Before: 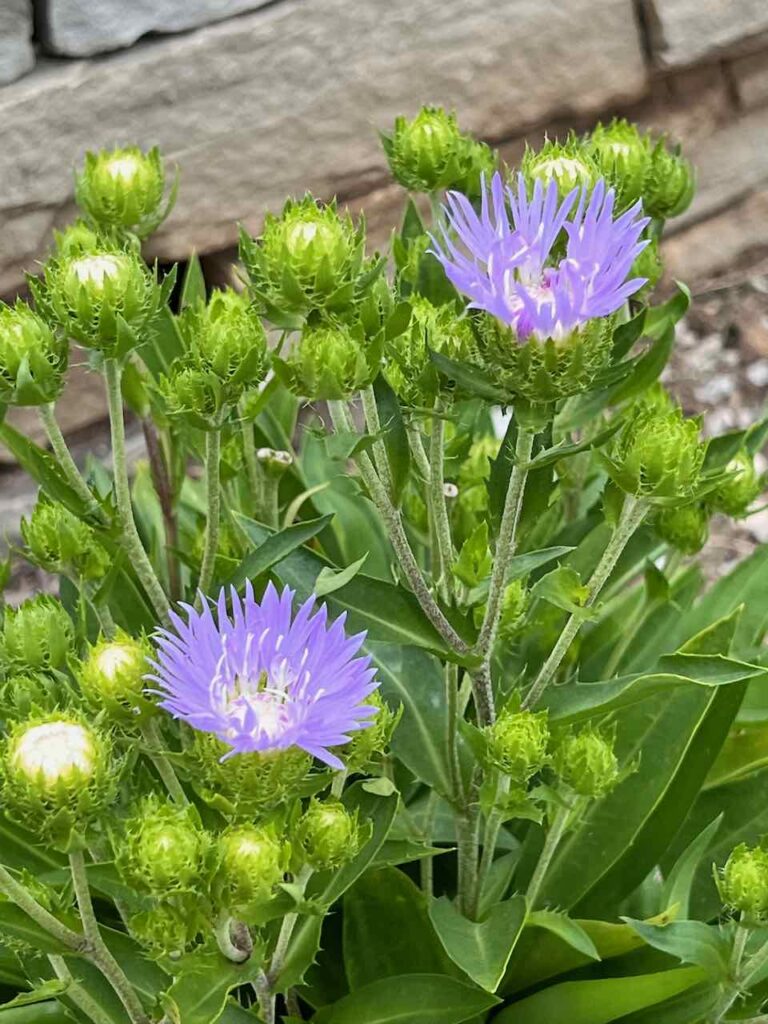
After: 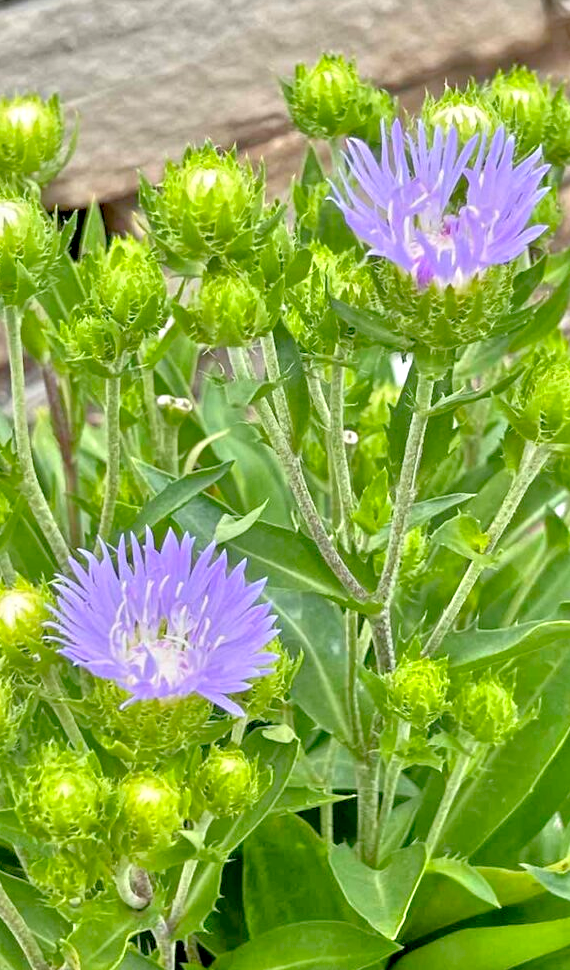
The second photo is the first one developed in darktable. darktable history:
crop and rotate: left 13.15%, top 5.251%, right 12.609%
tone equalizer: -8 EV 2 EV, -7 EV 2 EV, -6 EV 2 EV, -5 EV 2 EV, -4 EV 2 EV, -3 EV 1.5 EV, -2 EV 1 EV, -1 EV 0.5 EV
